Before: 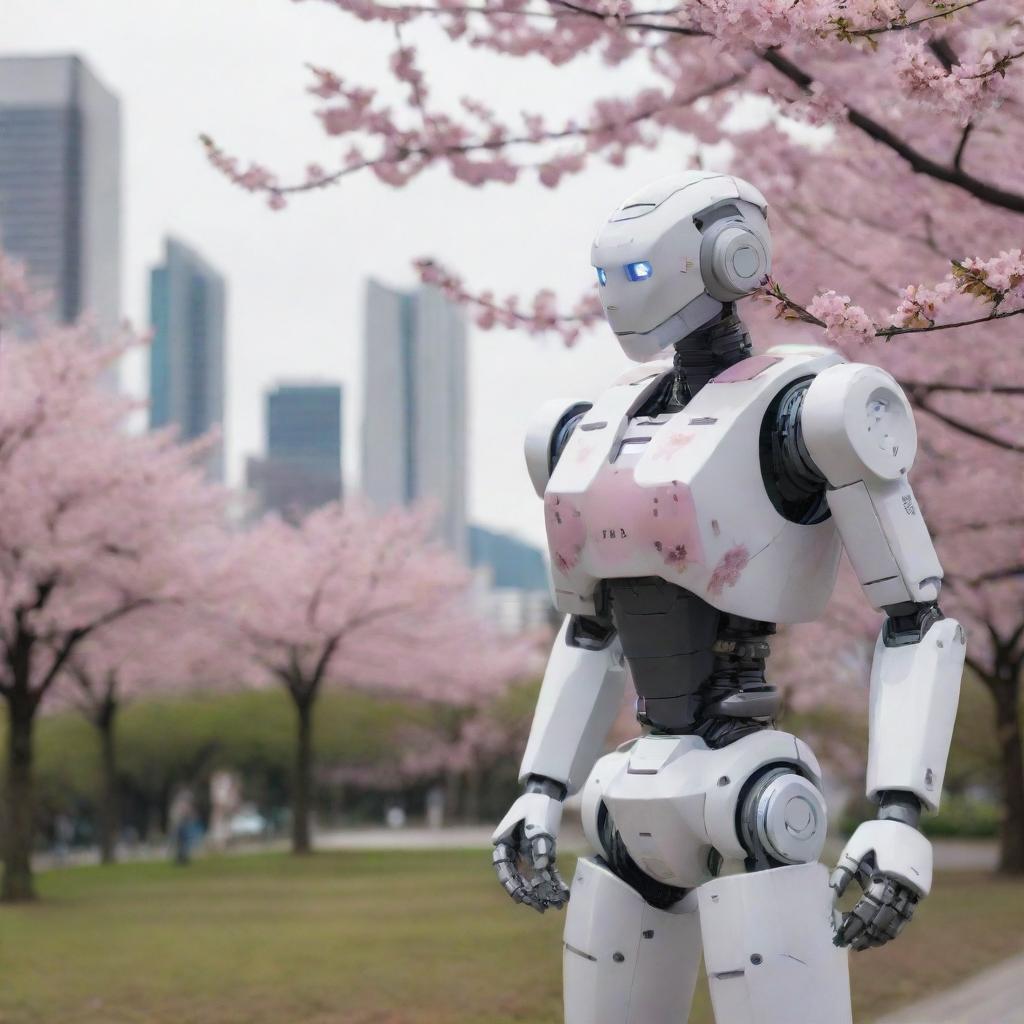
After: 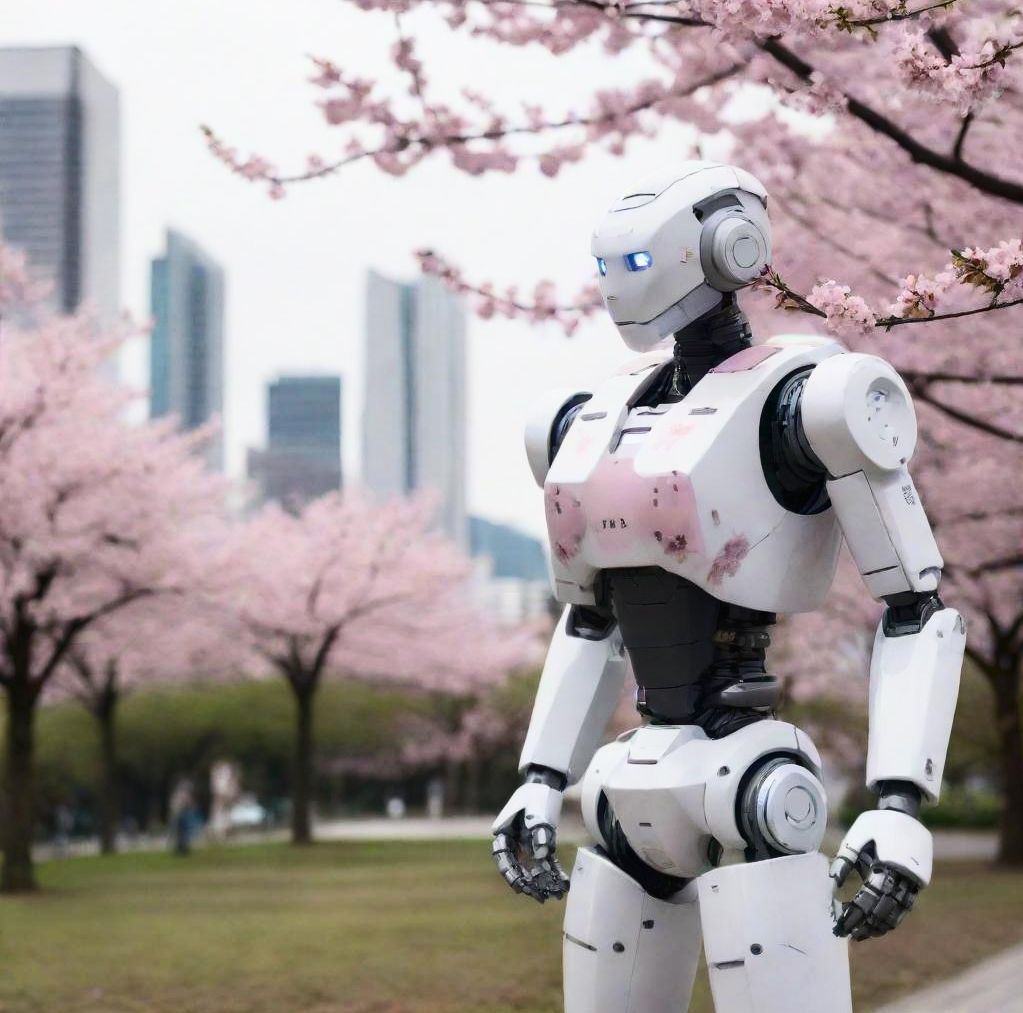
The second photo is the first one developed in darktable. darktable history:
contrast brightness saturation: contrast 0.278
local contrast: mode bilateral grid, contrast 100, coarseness 99, detail 92%, midtone range 0.2
crop: top 1.044%, right 0.006%
